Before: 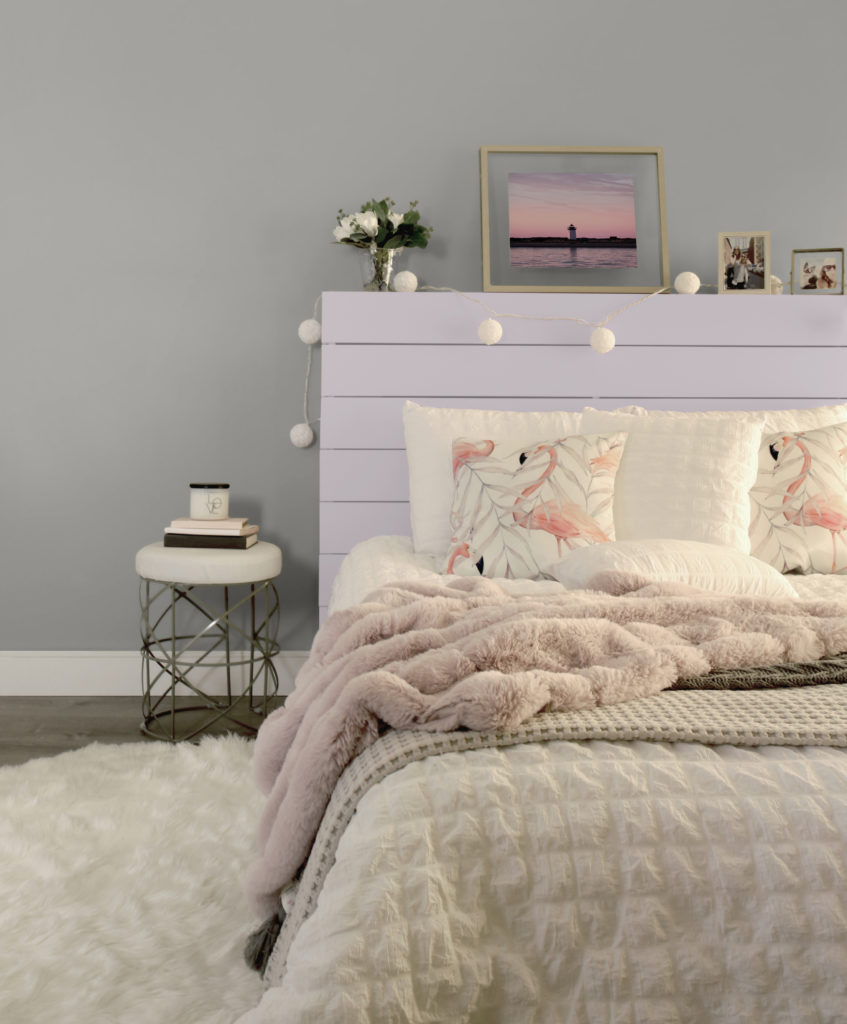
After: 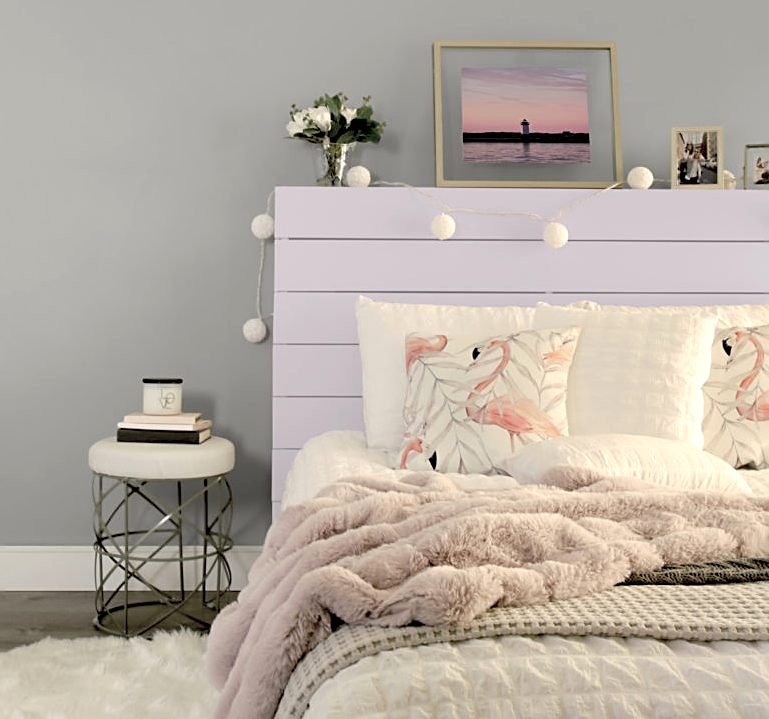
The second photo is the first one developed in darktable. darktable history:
crop: left 5.596%, top 10.314%, right 3.534%, bottom 19.395%
sharpen: on, module defaults
rgb levels: levels [[0.01, 0.419, 0.839], [0, 0.5, 1], [0, 0.5, 1]]
